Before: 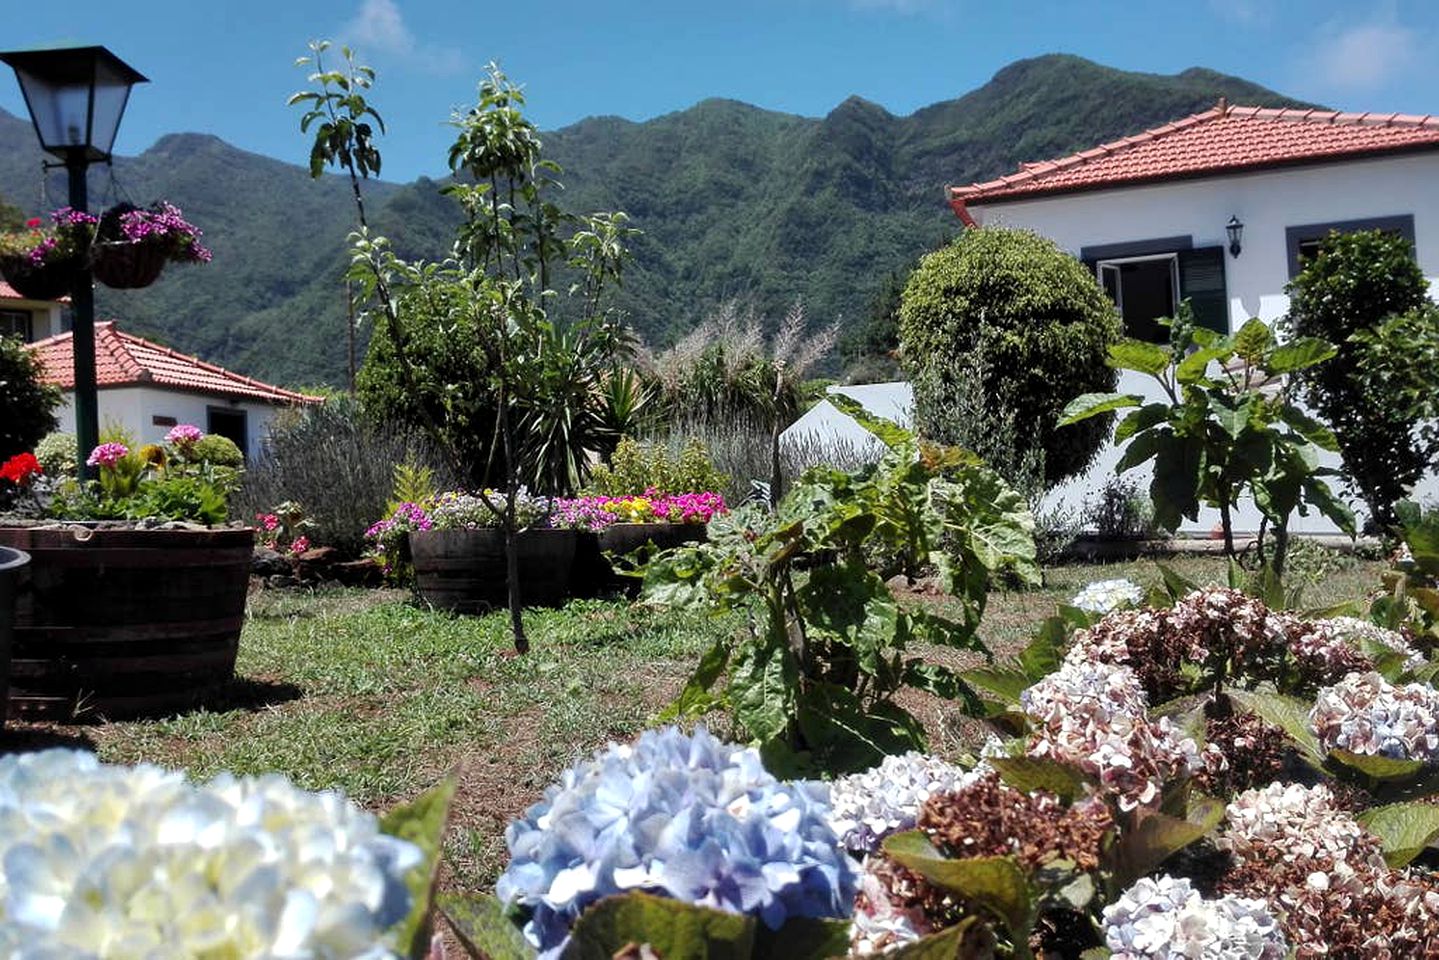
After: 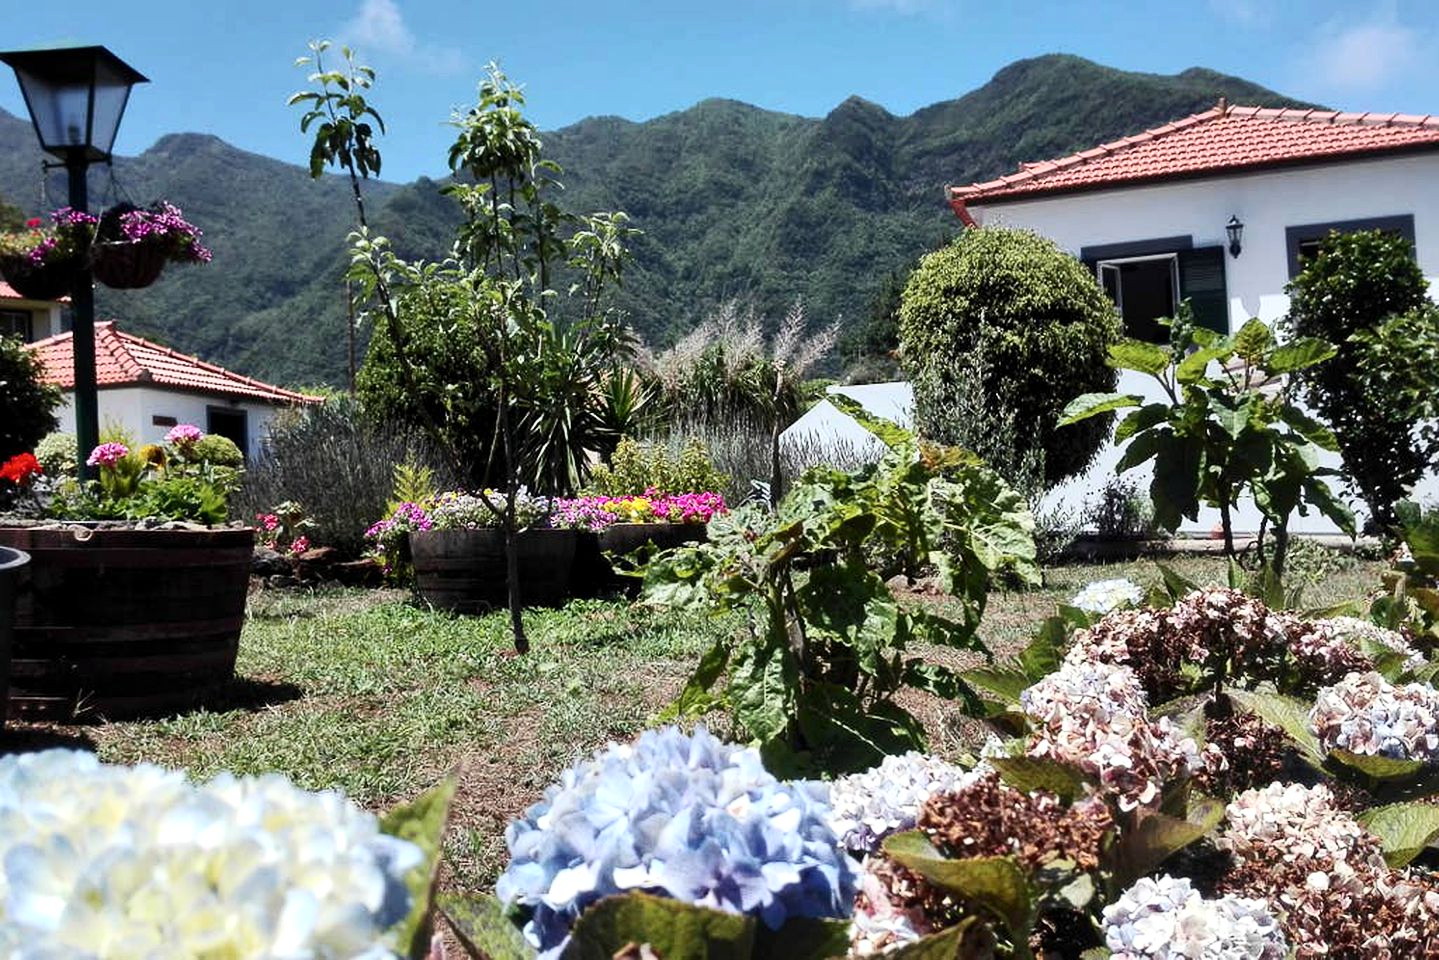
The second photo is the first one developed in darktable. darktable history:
tone equalizer: smoothing diameter 2.23%, edges refinement/feathering 23.13, mask exposure compensation -1.57 EV, filter diffusion 5
contrast brightness saturation: contrast 0.242, brightness 0.09
